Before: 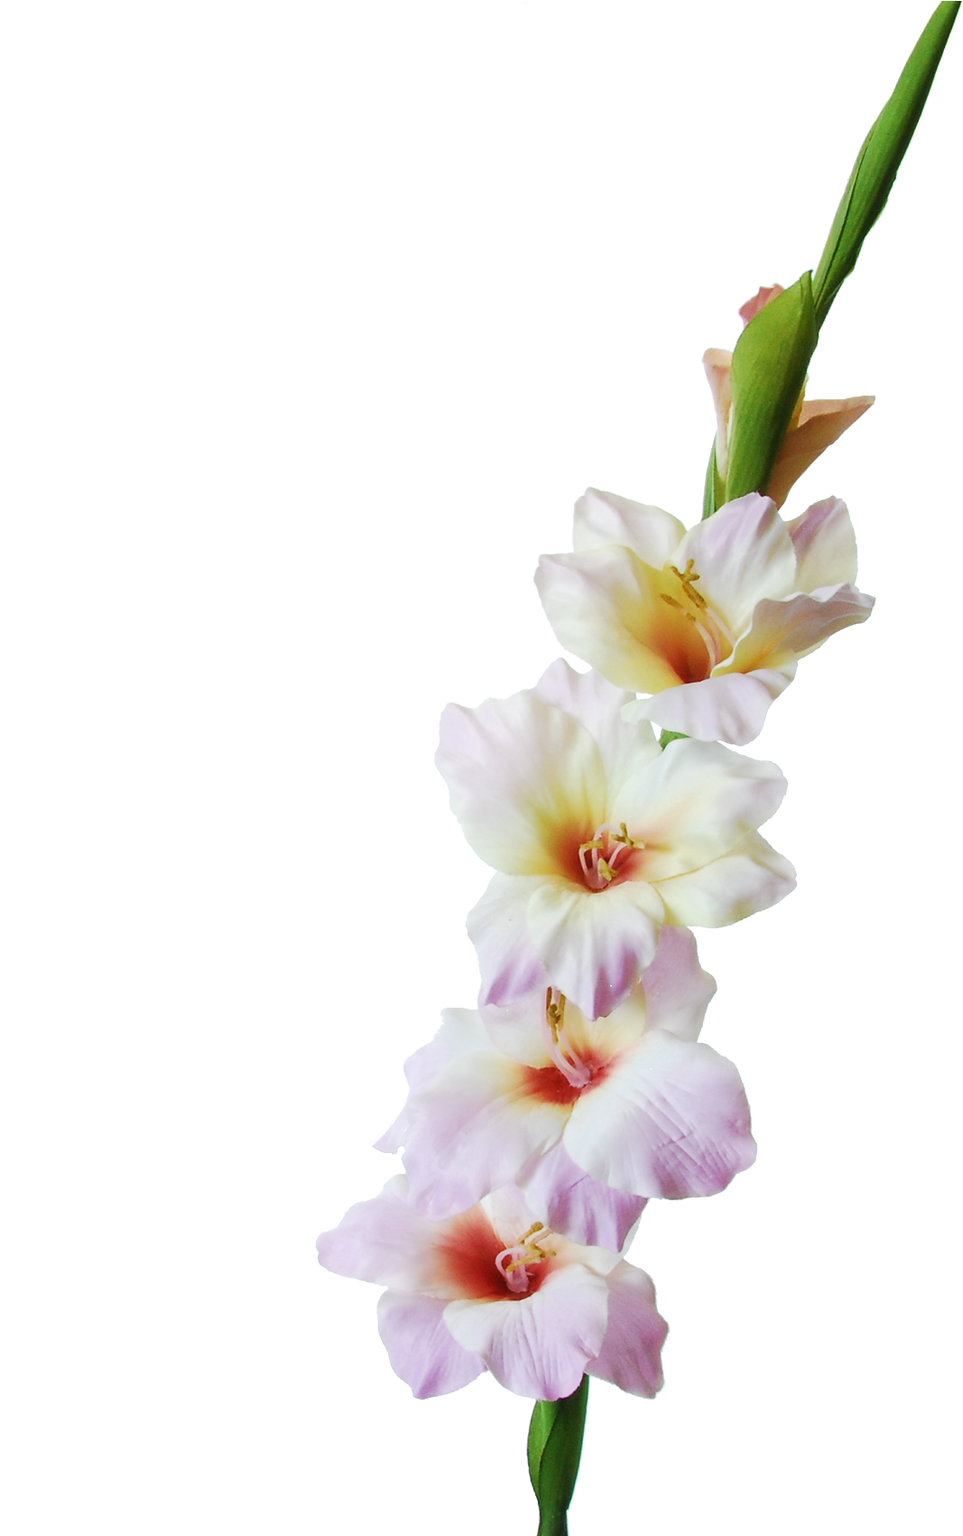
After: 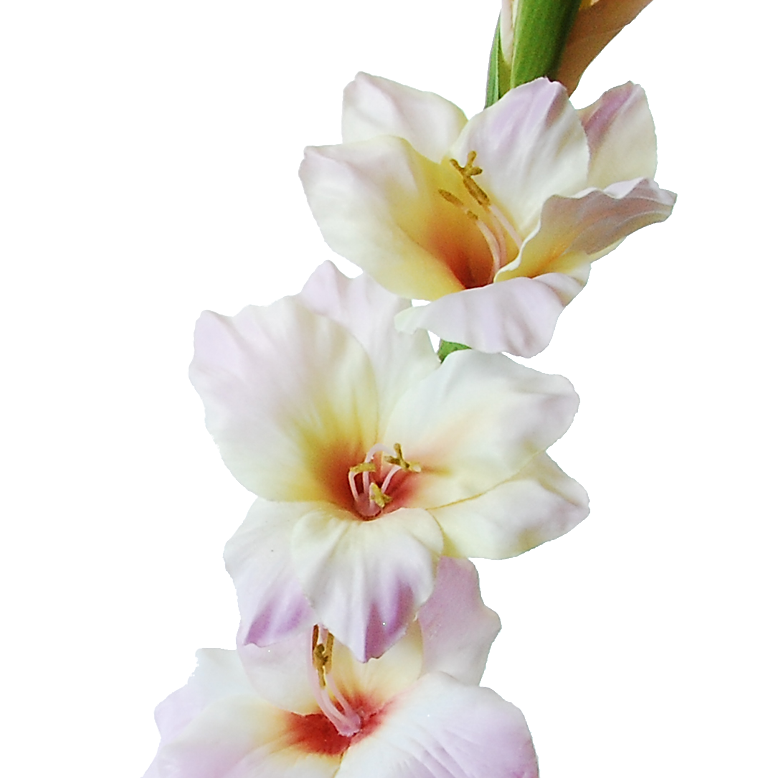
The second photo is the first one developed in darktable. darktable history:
crop and rotate: left 27.484%, top 27.577%, bottom 26.654%
sharpen: amount 0.492
